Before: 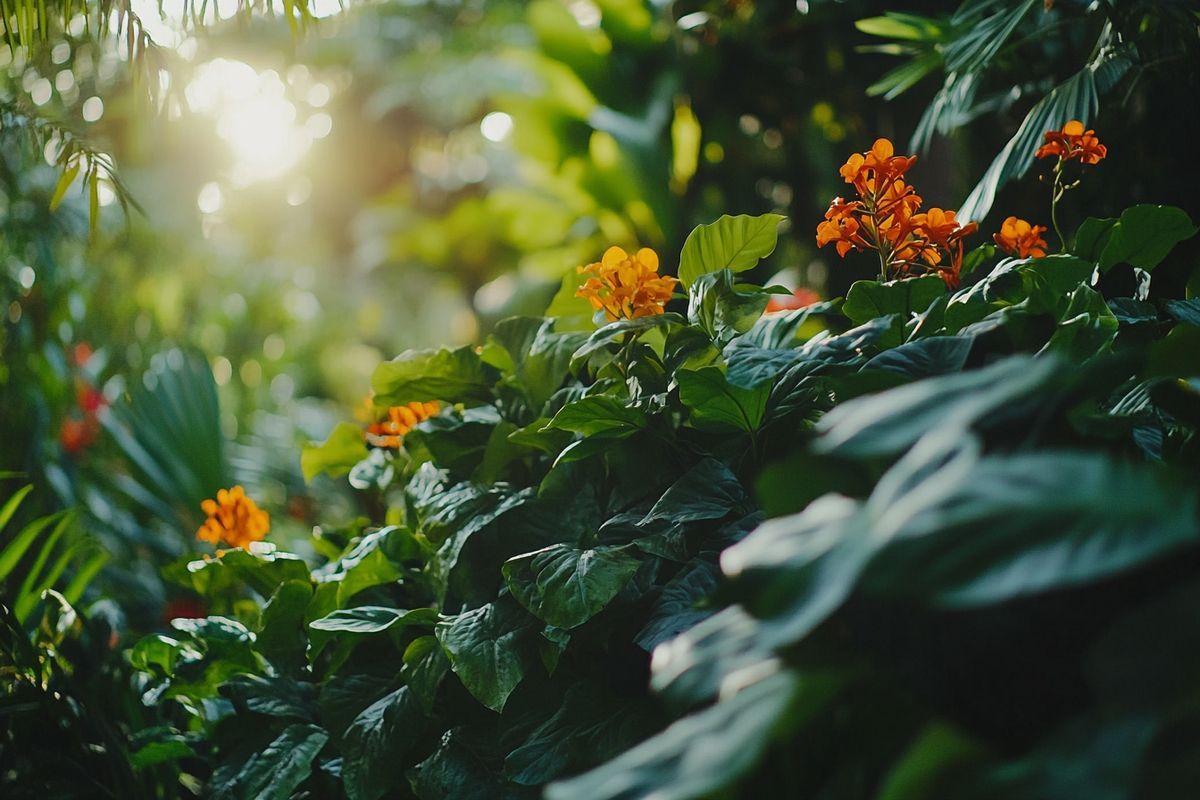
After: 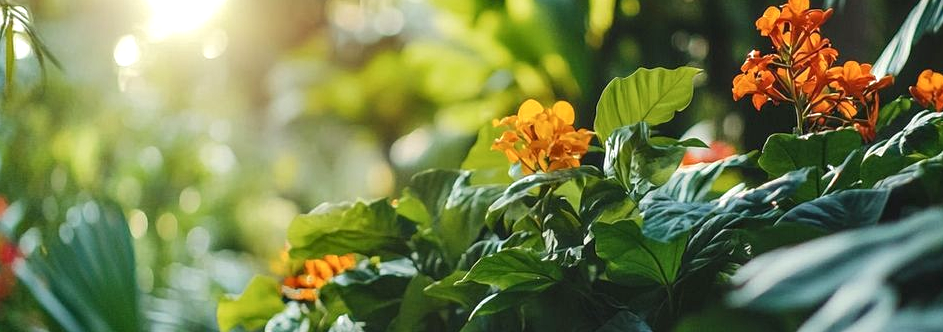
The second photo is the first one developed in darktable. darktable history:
local contrast: on, module defaults
crop: left 7.036%, top 18.398%, right 14.379%, bottom 40.043%
contrast brightness saturation: saturation -0.05
exposure: black level correction 0.001, exposure 0.5 EV, compensate exposure bias true, compensate highlight preservation false
